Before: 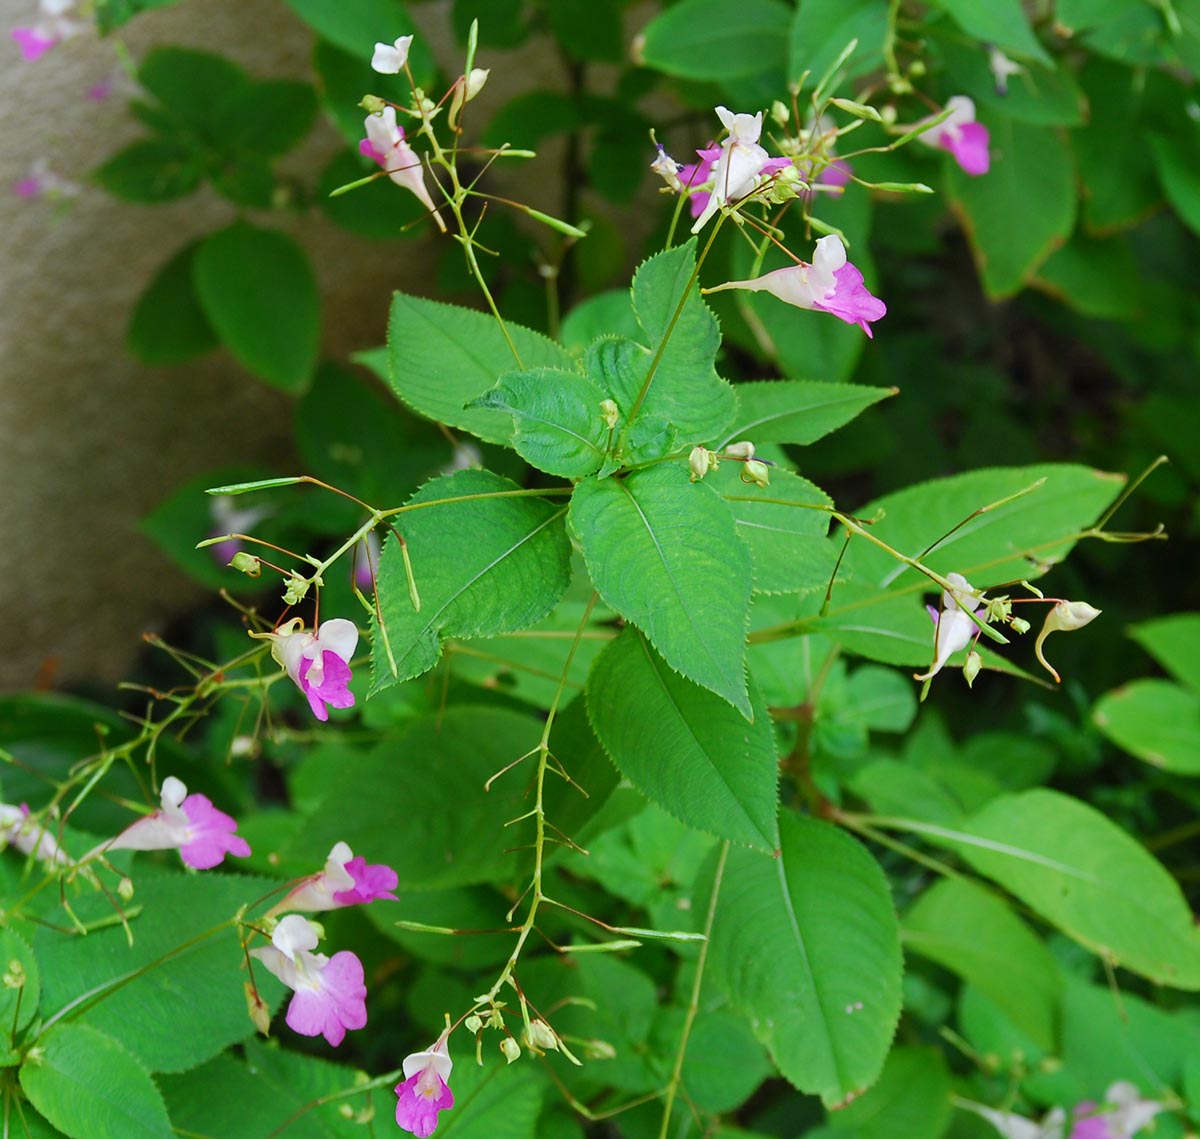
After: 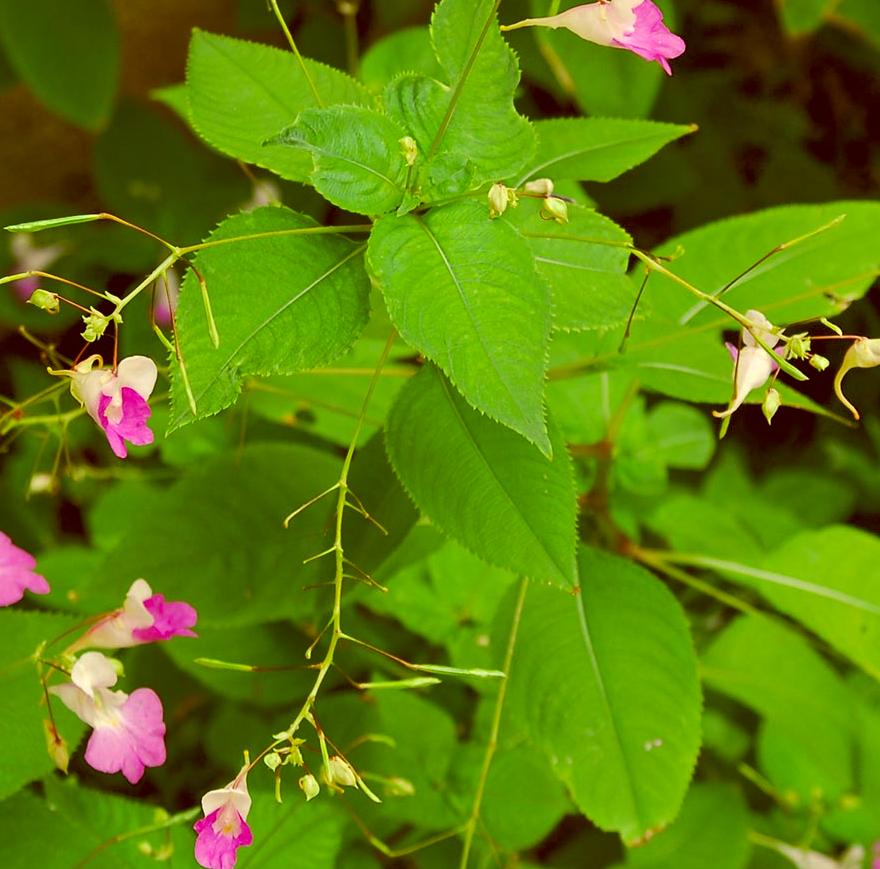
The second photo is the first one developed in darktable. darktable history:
tone equalizer: -8 EV -1.87 EV, -7 EV -1.15 EV, -6 EV -1.61 EV
crop: left 16.833%, top 23.13%, right 8.813%
exposure: exposure 0.189 EV, compensate highlight preservation false
color correction: highlights a* 1.16, highlights b* 24.85, shadows a* 15.64, shadows b* 25.02
